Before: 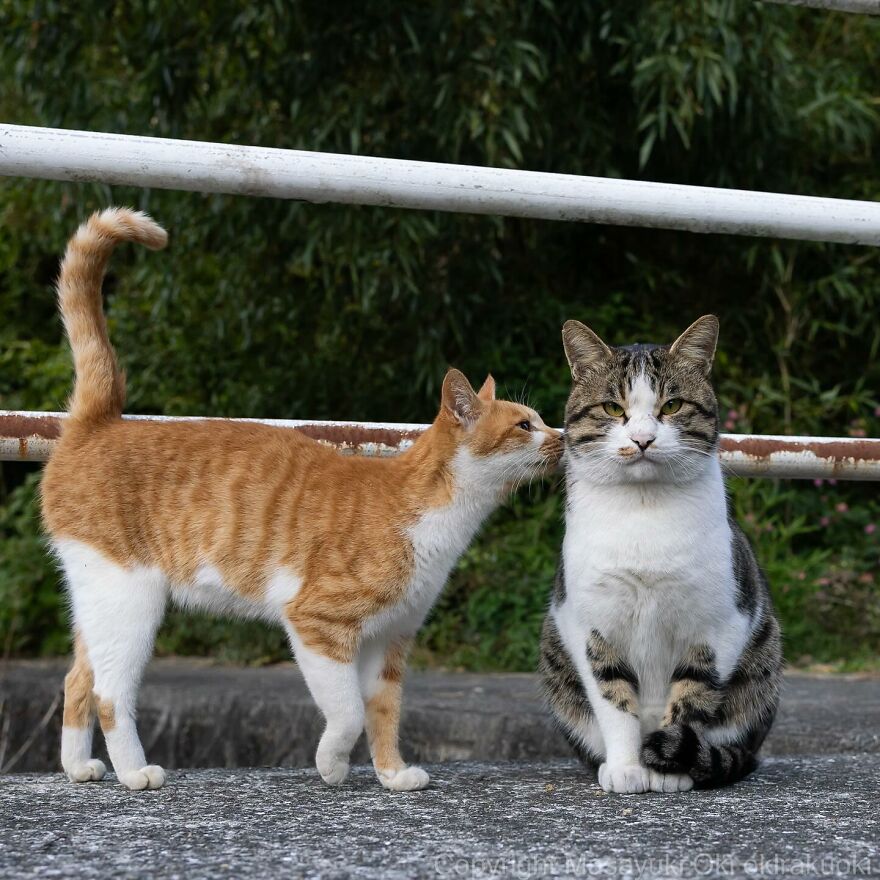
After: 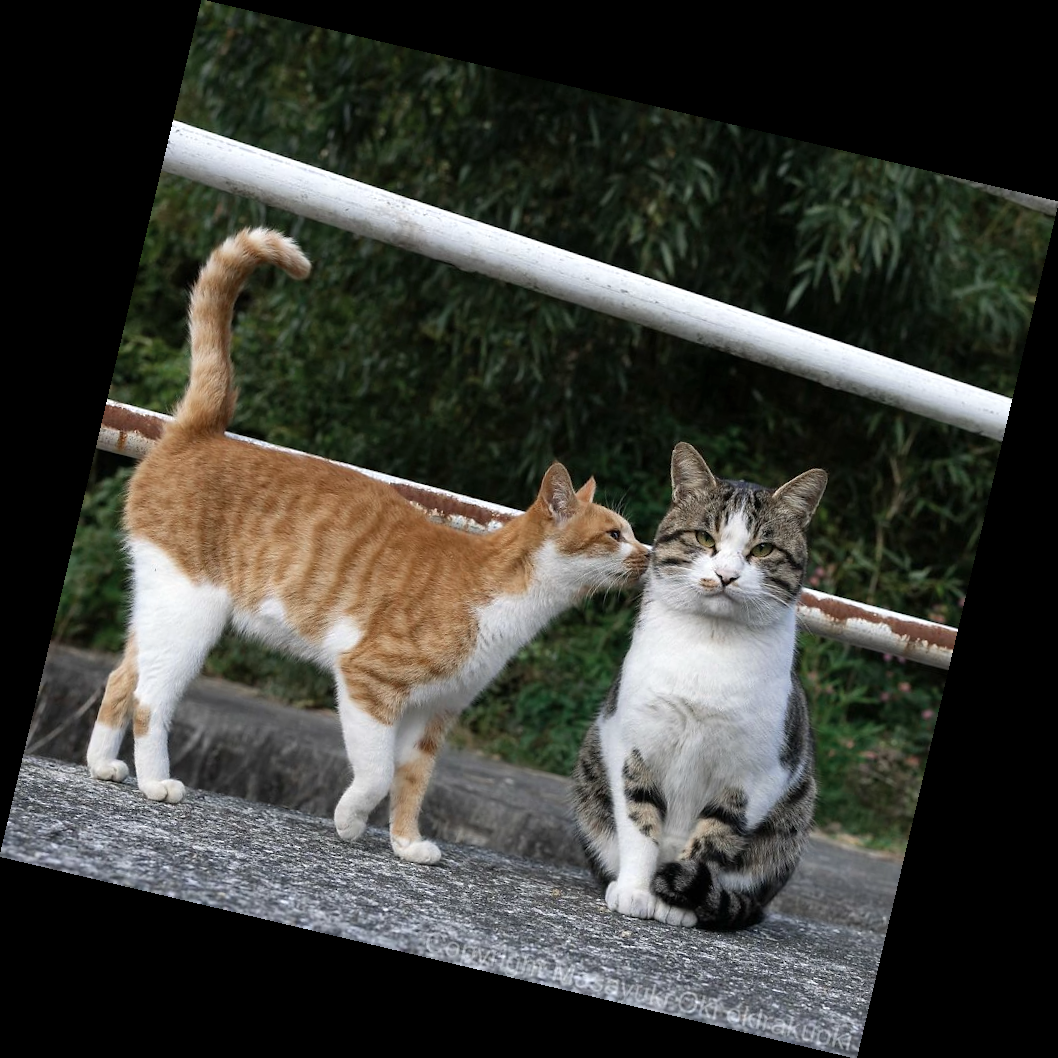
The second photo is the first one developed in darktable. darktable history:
rotate and perspective: rotation 13.27°, automatic cropping off
exposure: exposure 0.236 EV, compensate highlight preservation false
color zones: curves: ch0 [(0, 0.5) (0.125, 0.4) (0.25, 0.5) (0.375, 0.4) (0.5, 0.4) (0.625, 0.35) (0.75, 0.35) (0.875, 0.5)]; ch1 [(0, 0.35) (0.125, 0.45) (0.25, 0.35) (0.375, 0.35) (0.5, 0.35) (0.625, 0.35) (0.75, 0.45) (0.875, 0.35)]; ch2 [(0, 0.6) (0.125, 0.5) (0.25, 0.5) (0.375, 0.6) (0.5, 0.6) (0.625, 0.5) (0.75, 0.5) (0.875, 0.5)]
